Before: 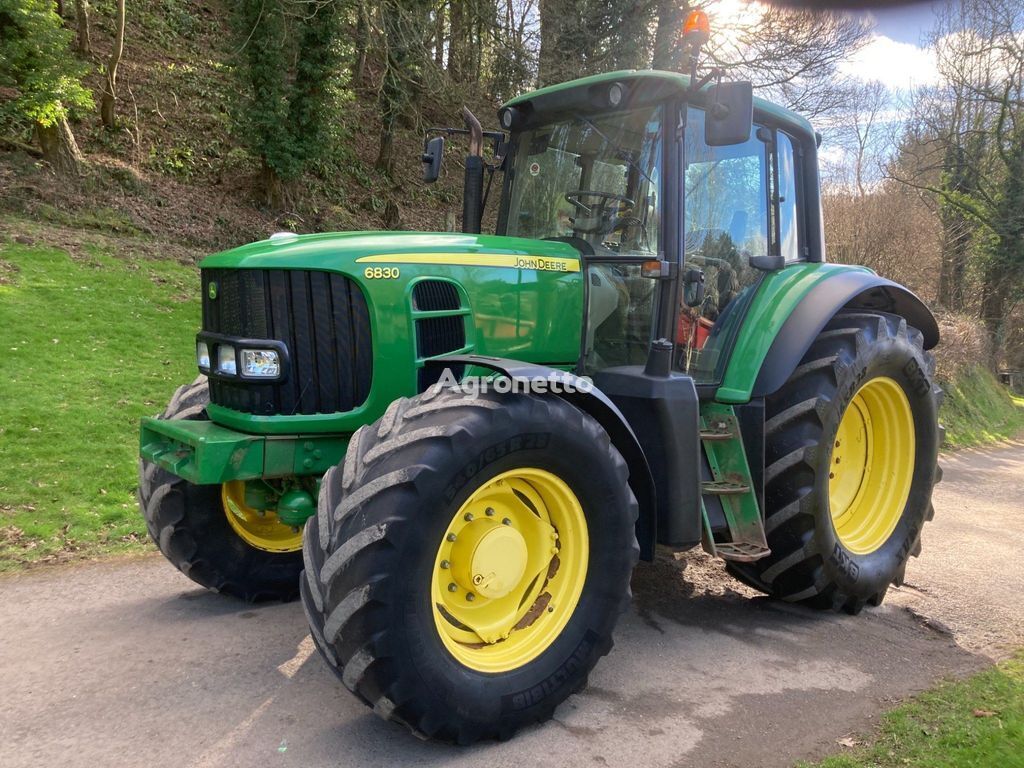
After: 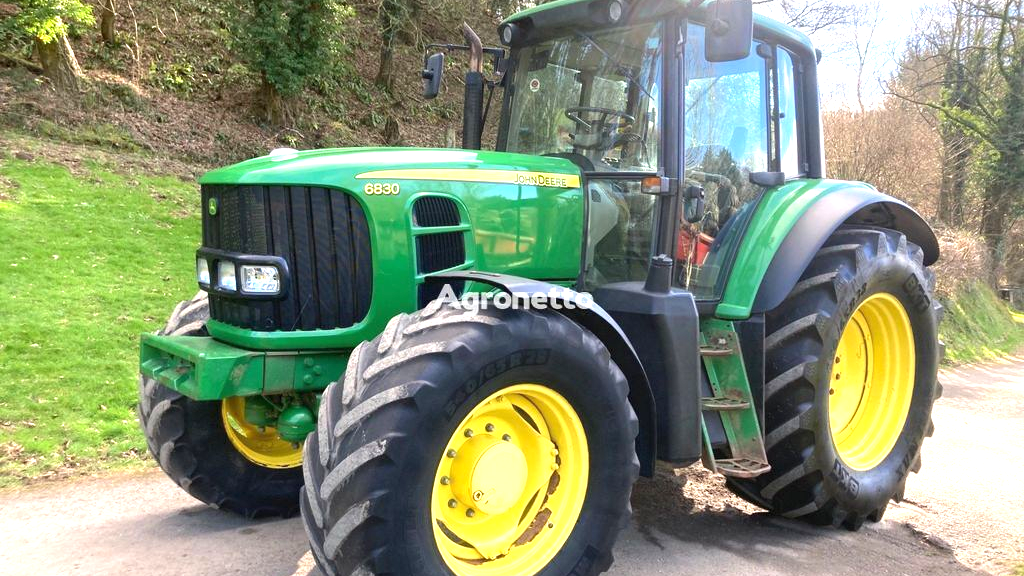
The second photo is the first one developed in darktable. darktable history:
crop: top 11.038%, bottom 13.962%
exposure: black level correction 0, exposure 1.1 EV, compensate exposure bias true, compensate highlight preservation false
